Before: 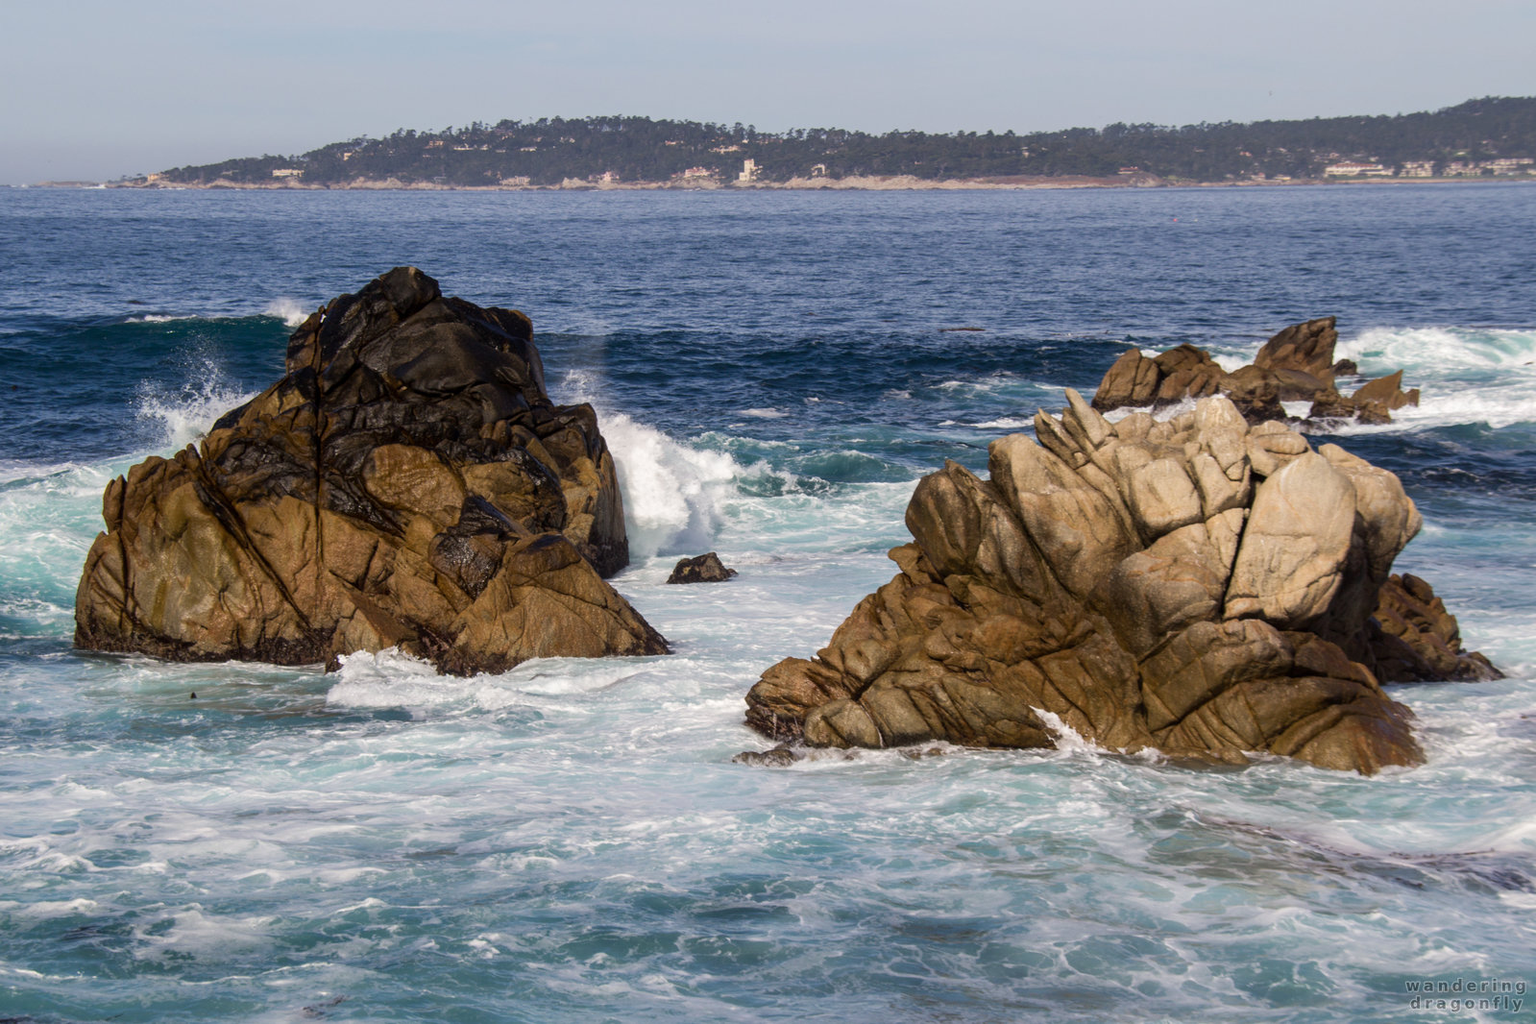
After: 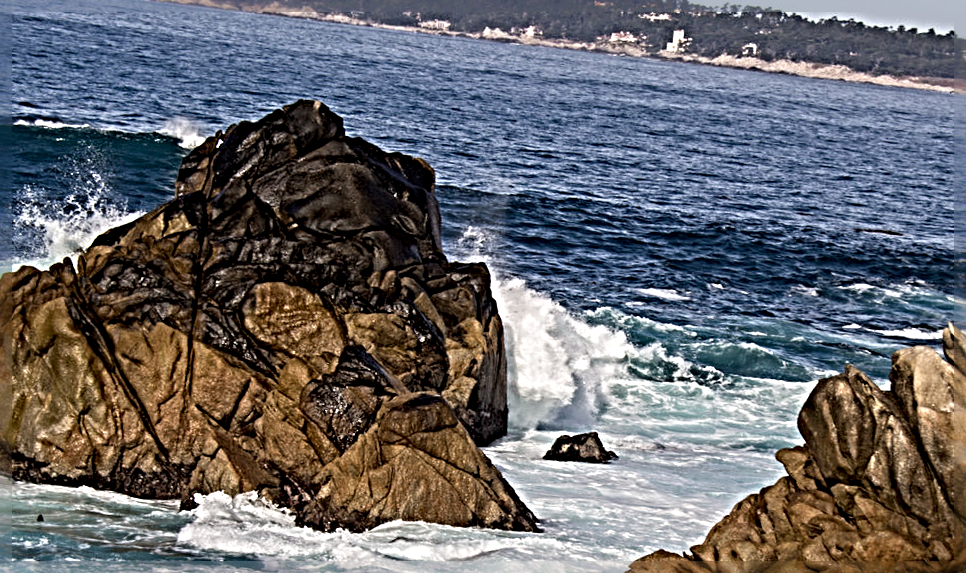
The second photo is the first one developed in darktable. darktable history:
sharpen: radius 6.296, amount 1.81, threshold 0.239
crop and rotate: angle -6.59°, left 2.148%, top 6.634%, right 27.363%, bottom 30.64%
